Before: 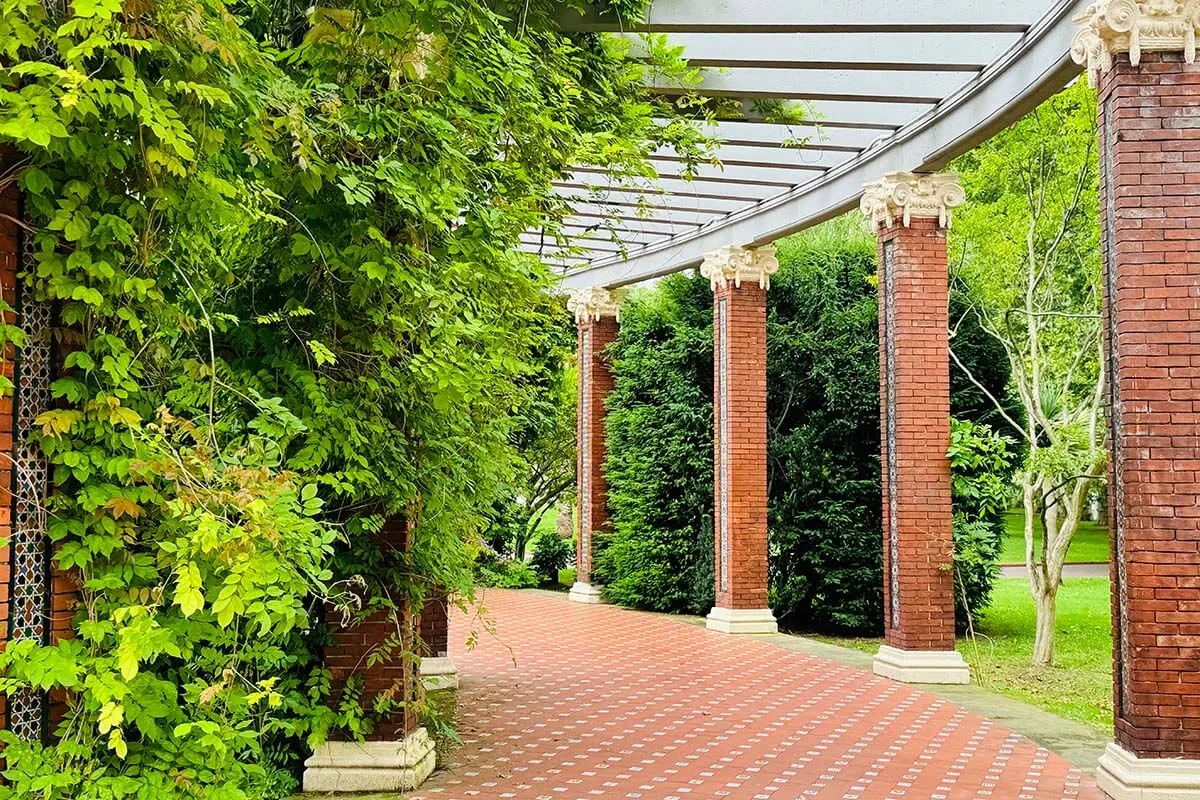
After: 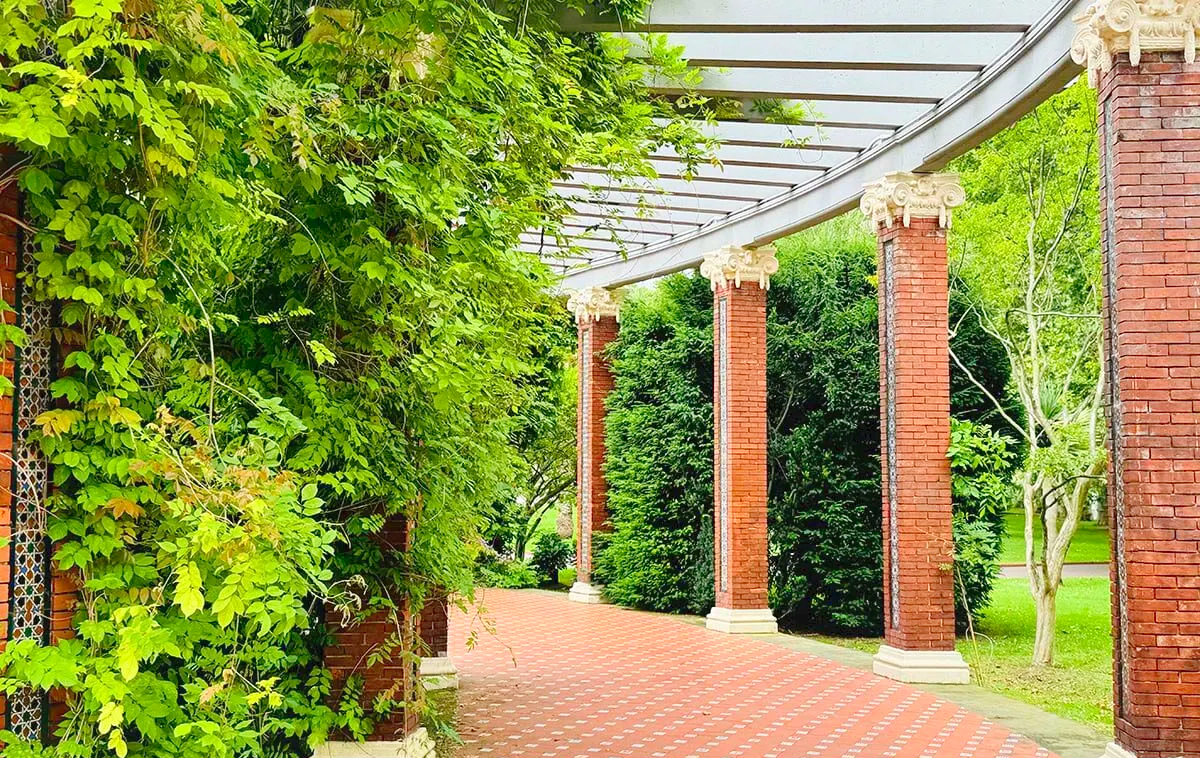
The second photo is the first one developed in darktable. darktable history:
shadows and highlights: shadows 62.83, white point adjustment 0.512, highlights -33.38, compress 83.37%
levels: levels [0, 0.445, 1]
crop and rotate: top 0.007%, bottom 5.169%
